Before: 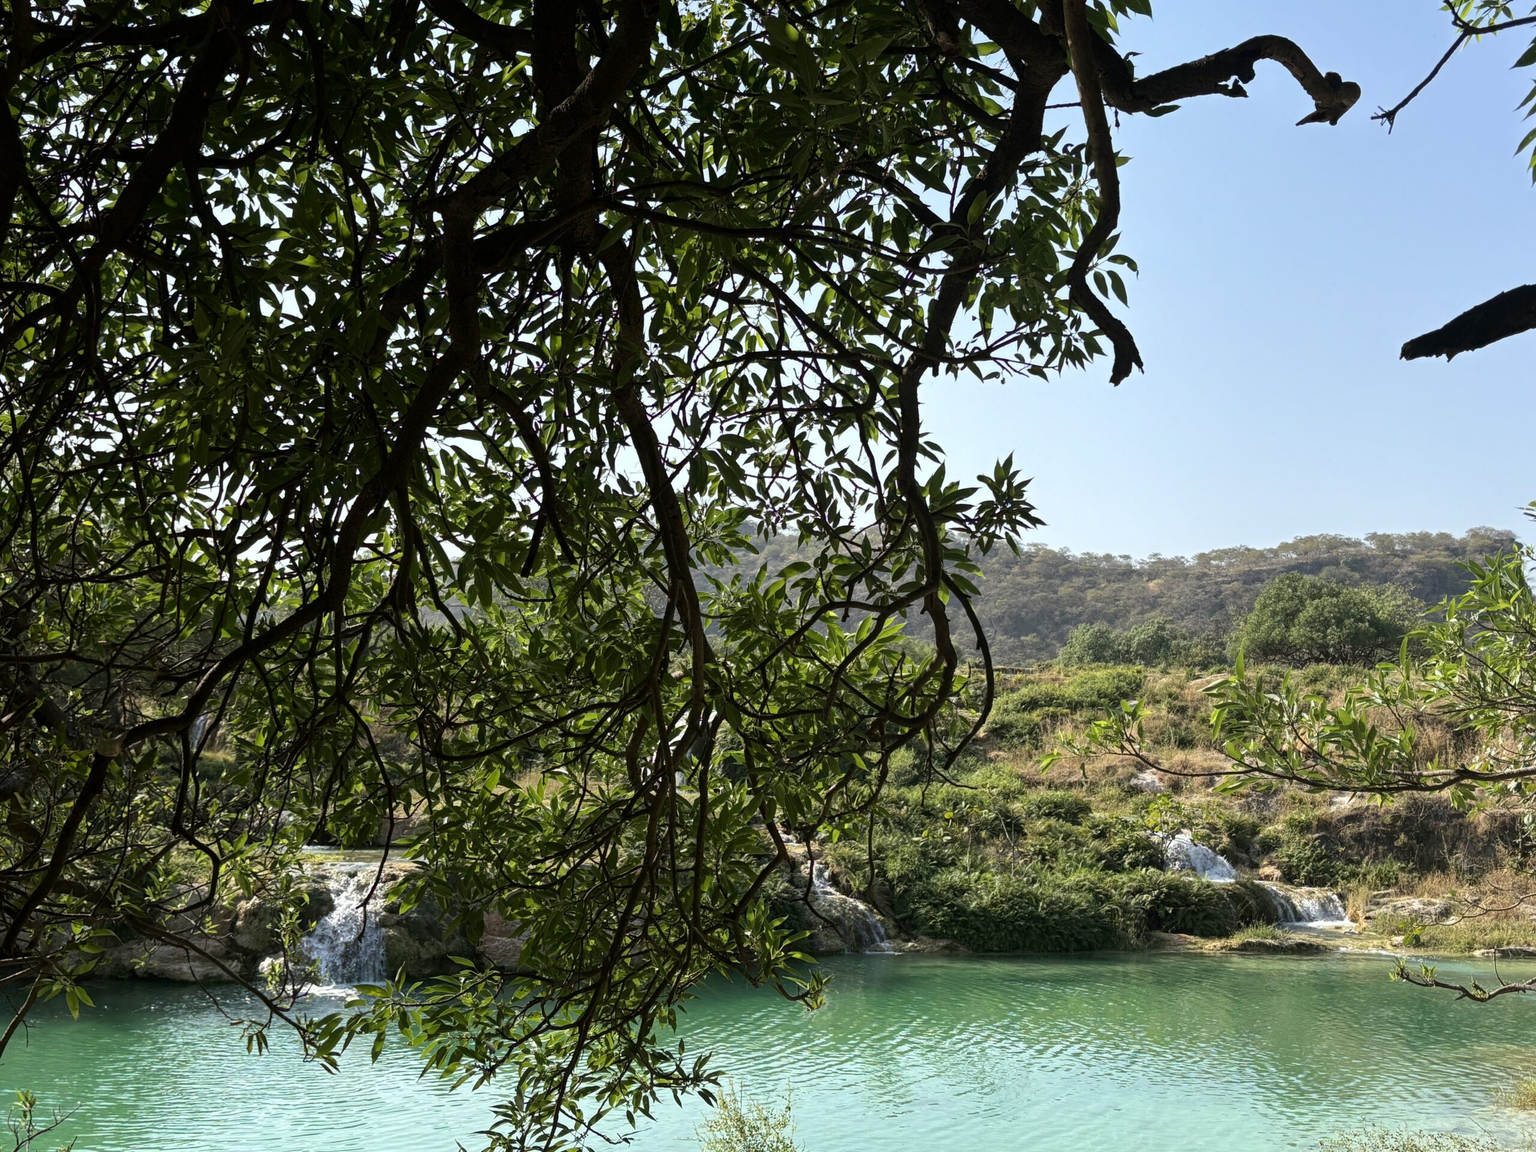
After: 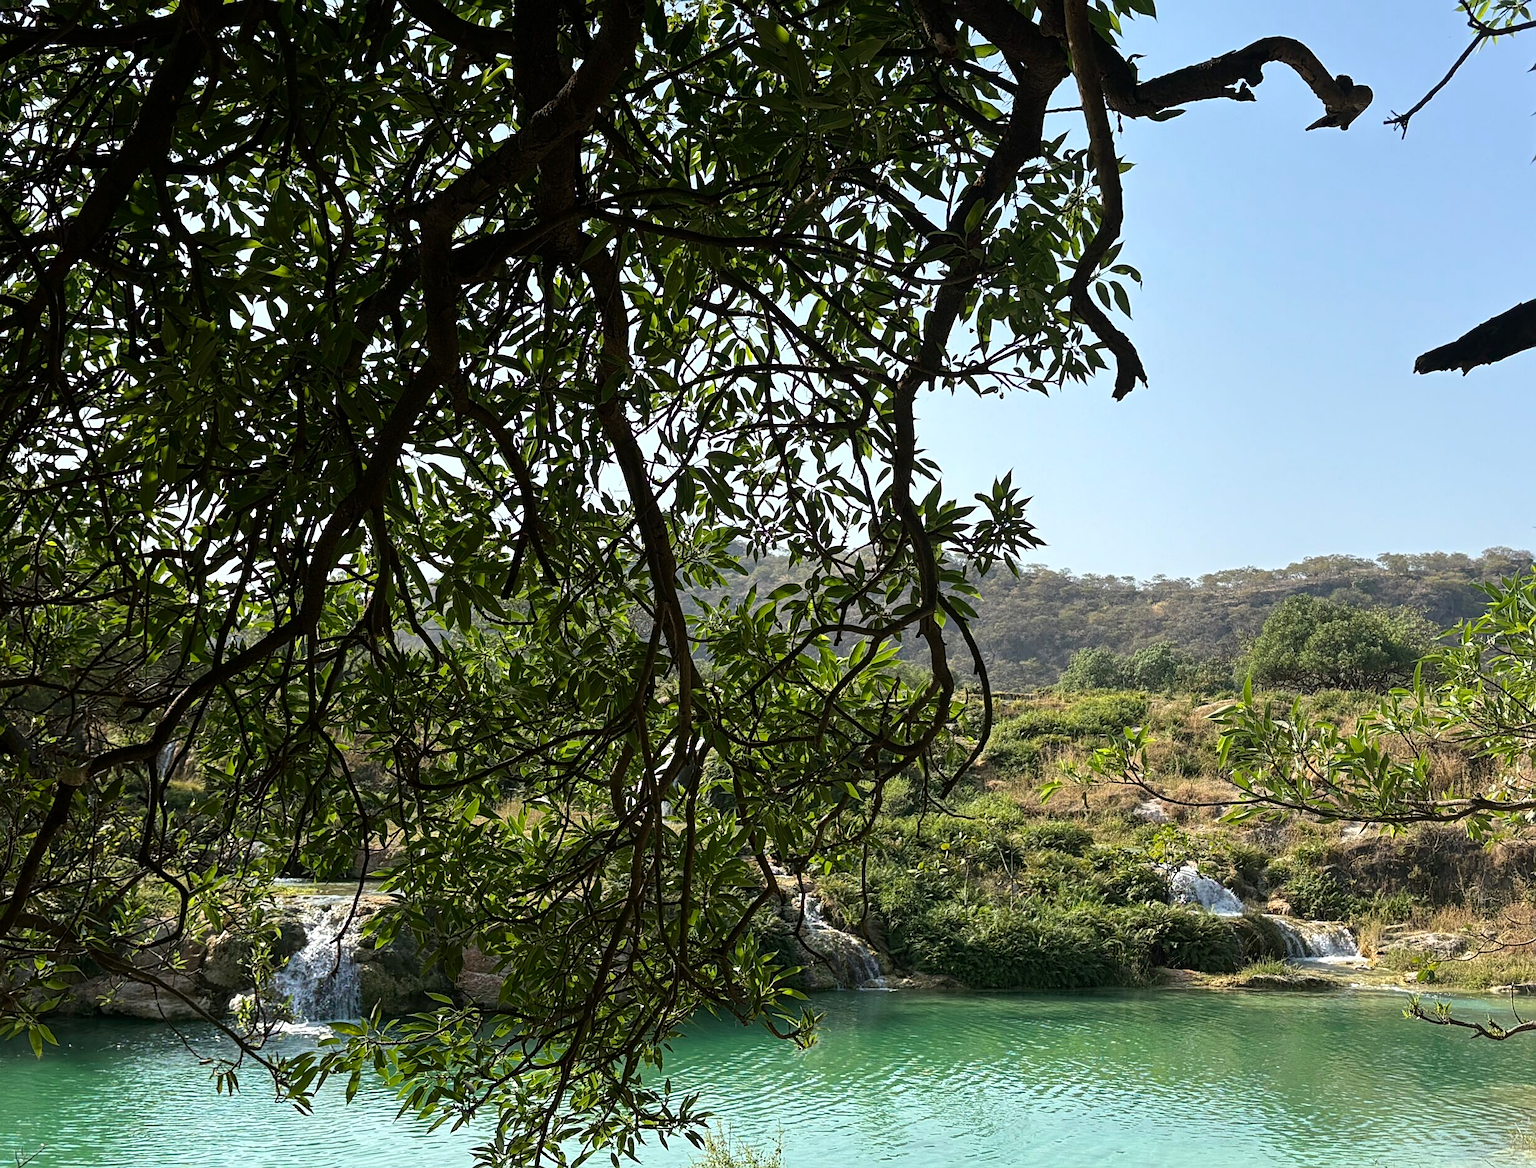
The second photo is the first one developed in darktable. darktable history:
crop and rotate: left 2.536%, right 1.107%, bottom 2.246%
tone equalizer: on, module defaults
sharpen: on, module defaults
